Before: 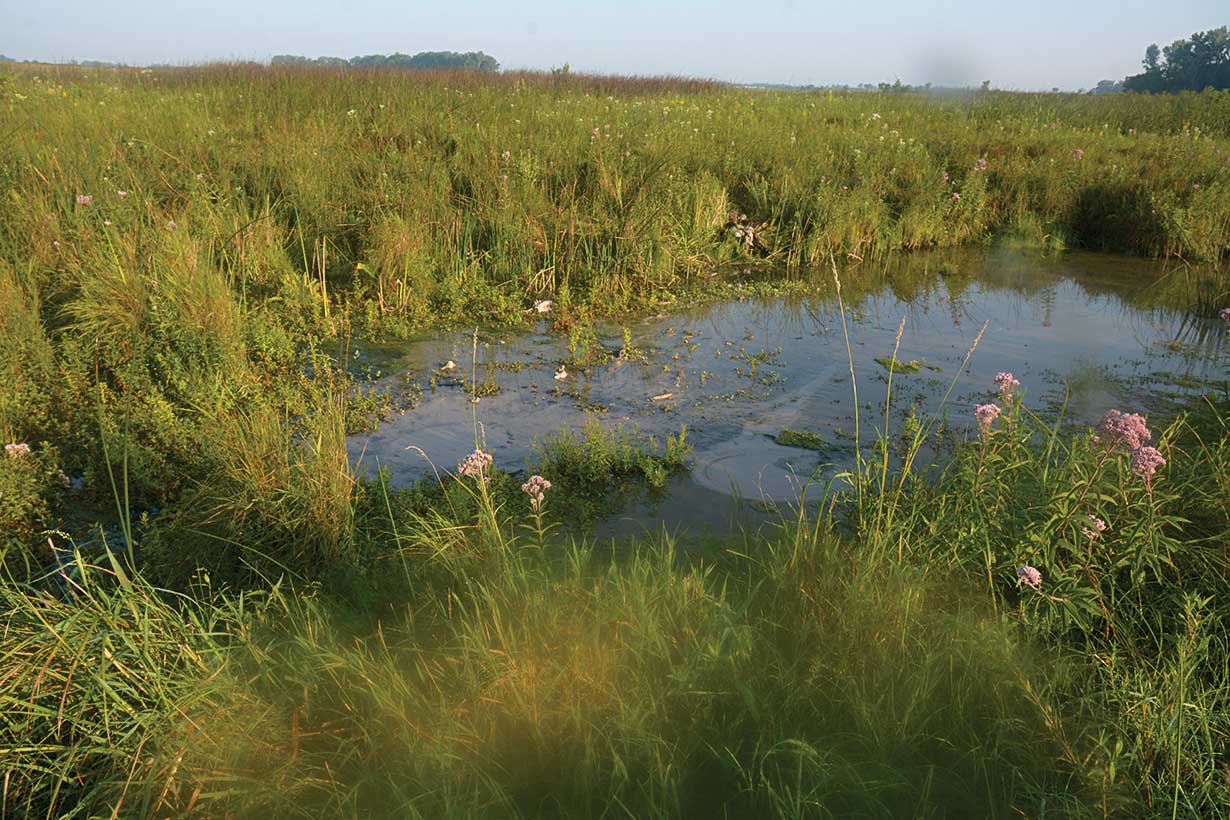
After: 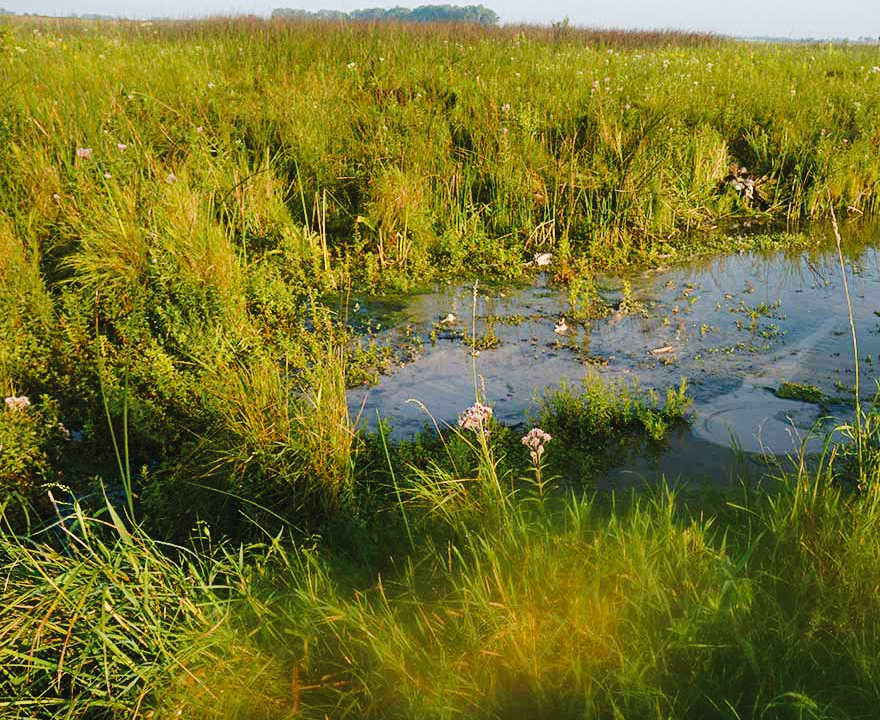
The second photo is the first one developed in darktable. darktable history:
crop: top 5.803%, right 27.864%, bottom 5.804%
tone curve: curves: ch0 [(0, 0) (0.003, 0.018) (0.011, 0.021) (0.025, 0.028) (0.044, 0.039) (0.069, 0.05) (0.1, 0.06) (0.136, 0.081) (0.177, 0.117) (0.224, 0.161) (0.277, 0.226) (0.335, 0.315) (0.399, 0.421) (0.468, 0.53) (0.543, 0.627) (0.623, 0.726) (0.709, 0.789) (0.801, 0.859) (0.898, 0.924) (1, 1)], preserve colors none
